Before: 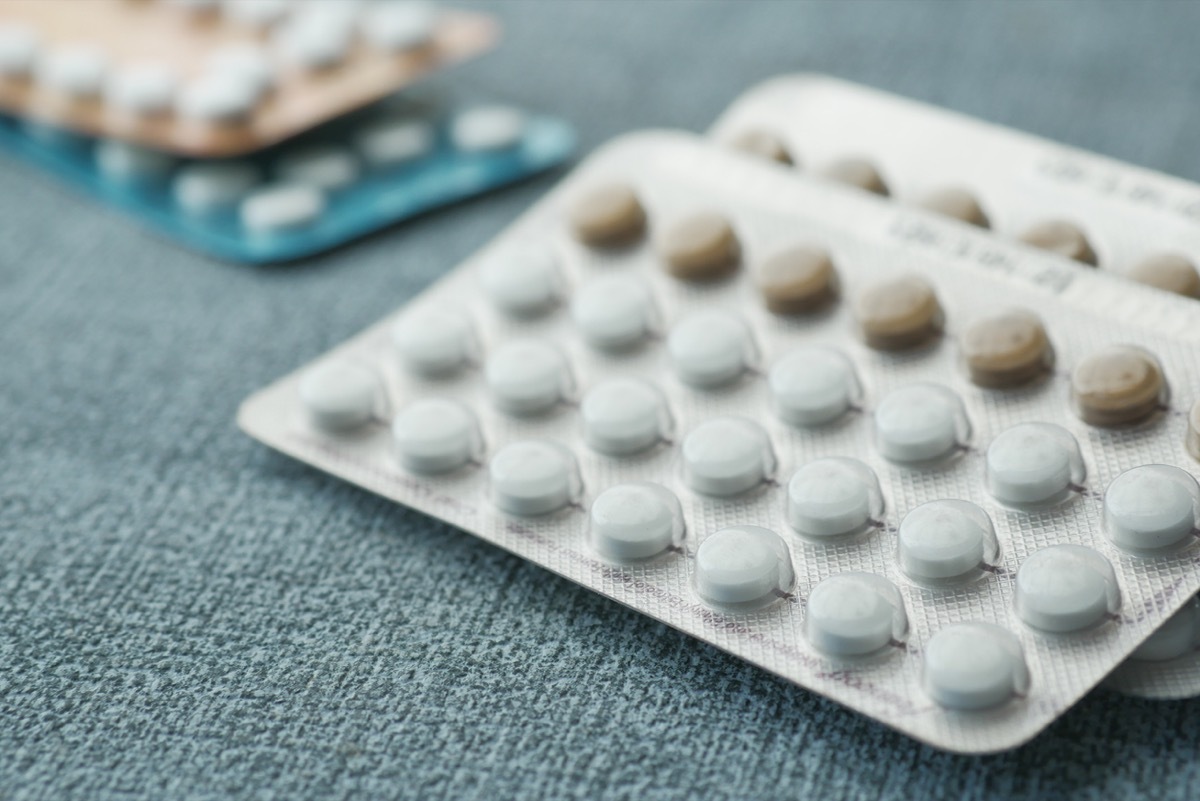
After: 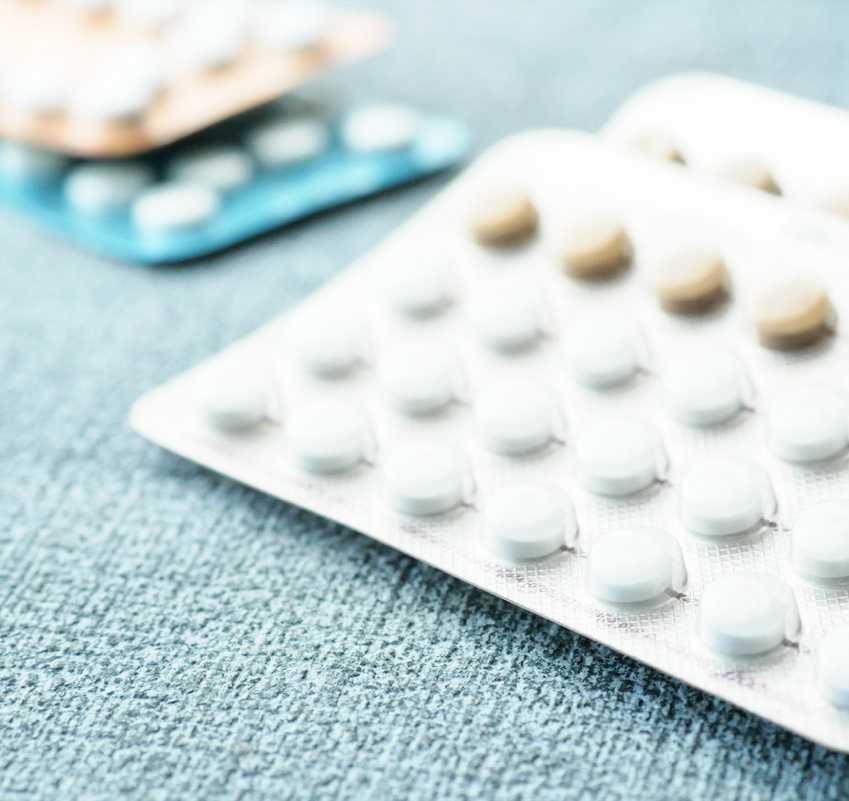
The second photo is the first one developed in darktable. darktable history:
crop and rotate: left 8.982%, right 20.188%
base curve: curves: ch0 [(0, 0) (0.005, 0.002) (0.15, 0.3) (0.4, 0.7) (0.75, 0.95) (1, 1)], preserve colors none
tone curve: curves: ch0 [(0, 0) (0.004, 0.001) (0.133, 0.112) (0.325, 0.362) (0.832, 0.893) (1, 1)], color space Lab, independent channels, preserve colors none
